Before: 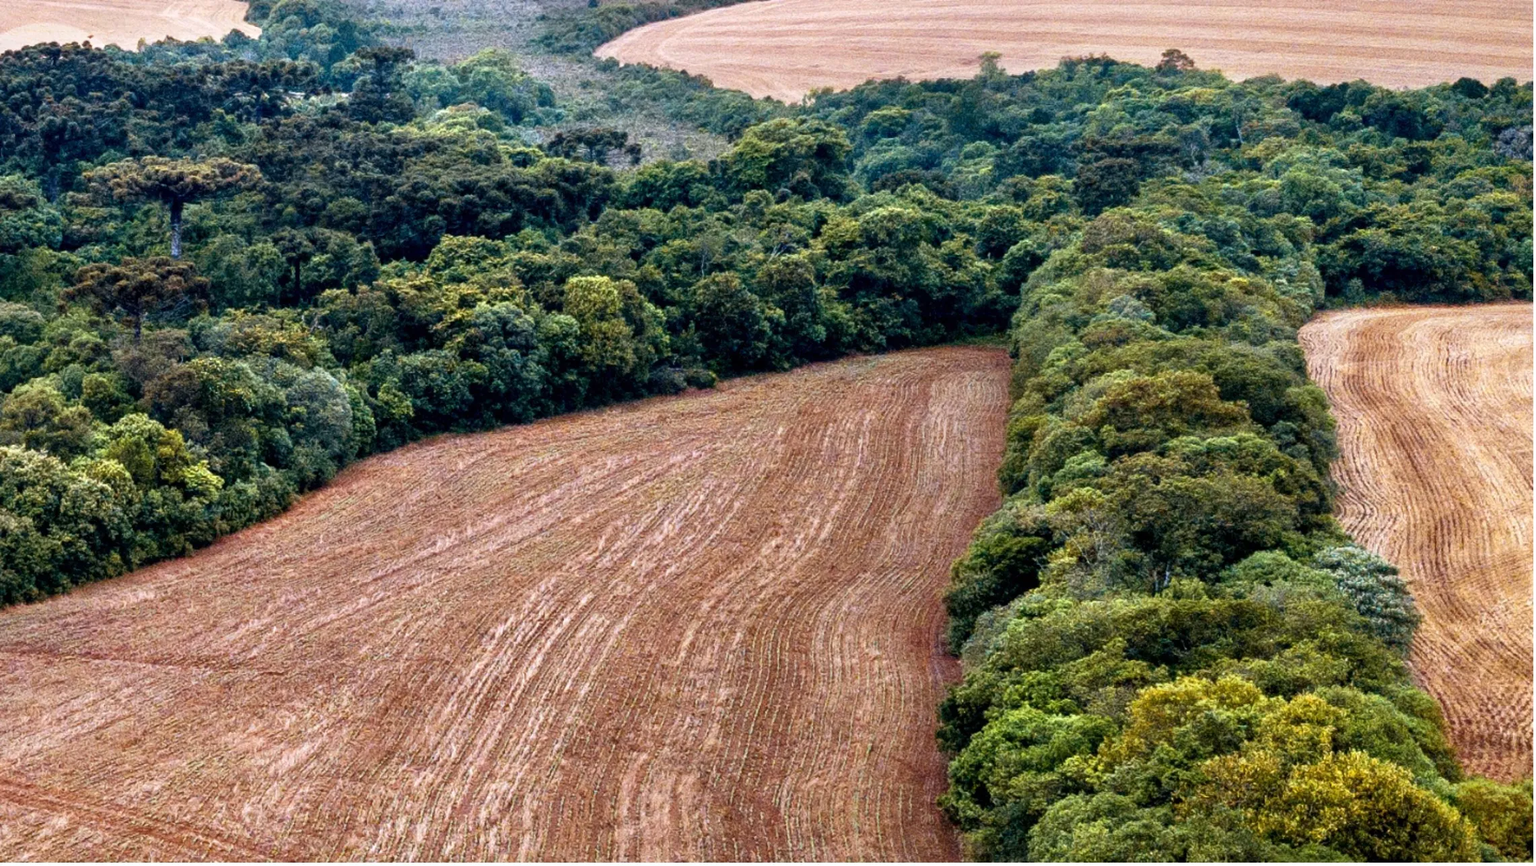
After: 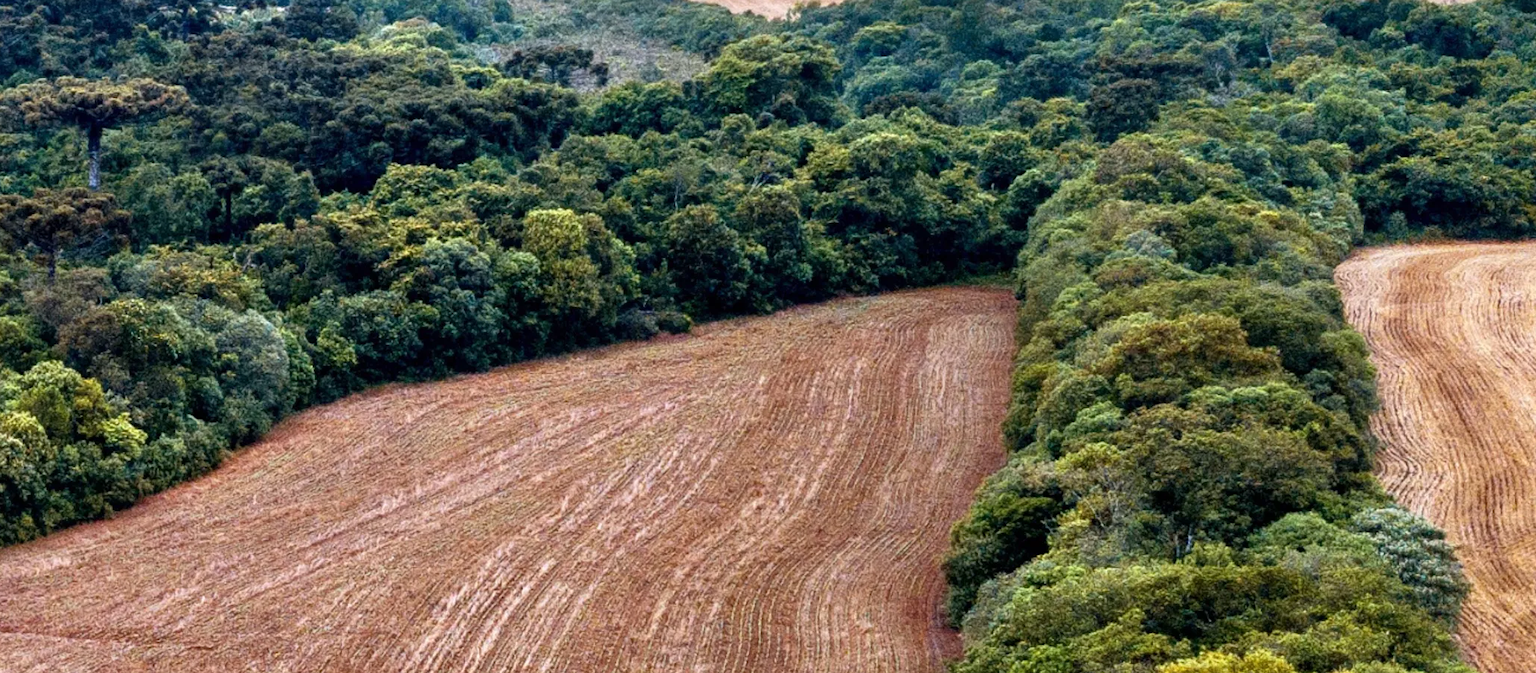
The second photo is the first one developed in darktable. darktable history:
crop: left 5.954%, top 10.074%, right 3.518%, bottom 19.481%
